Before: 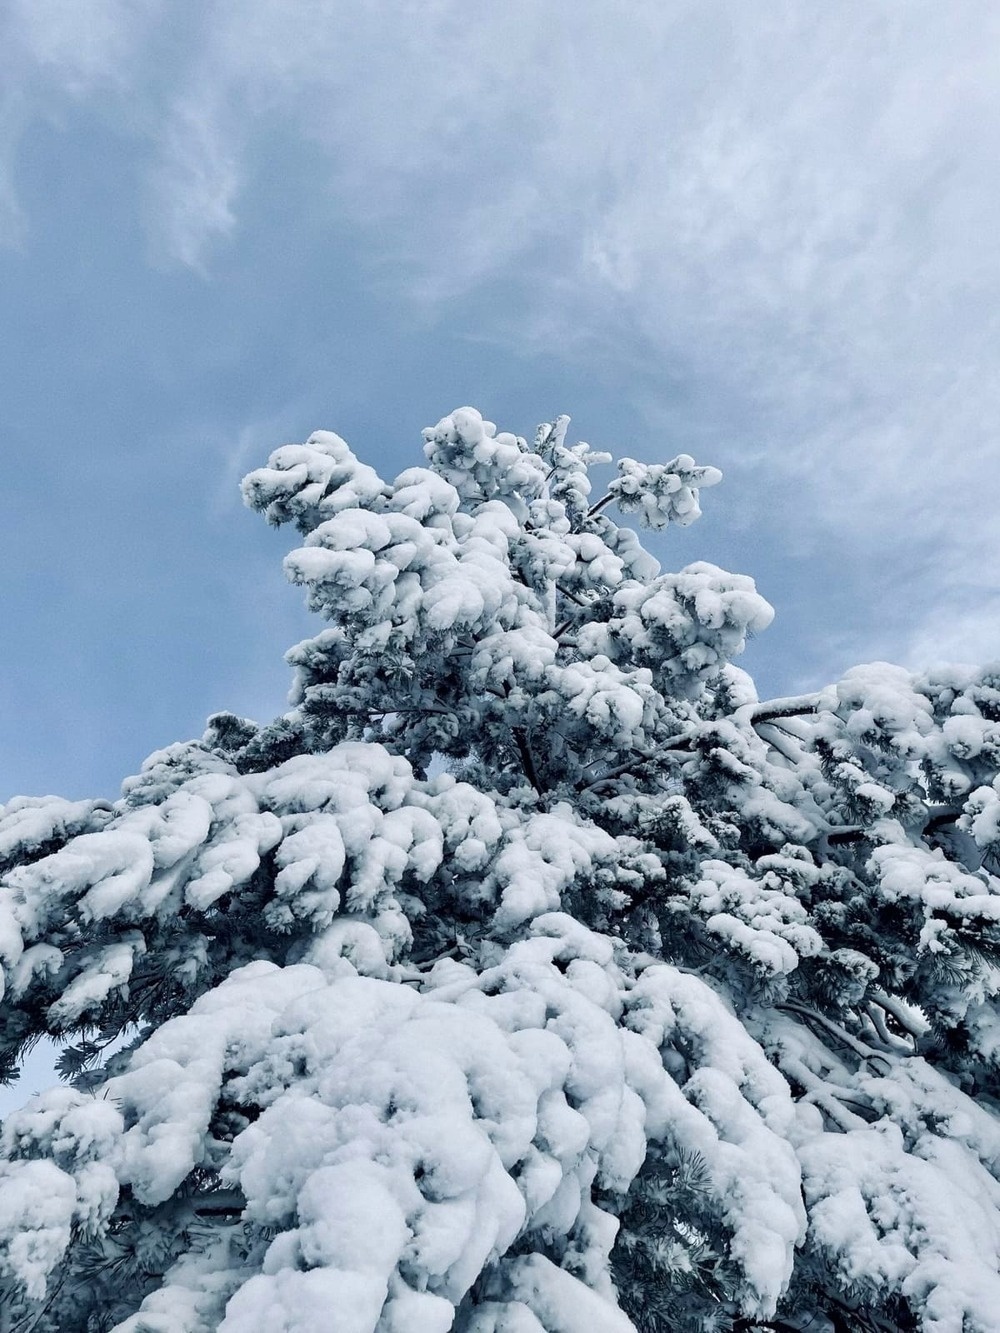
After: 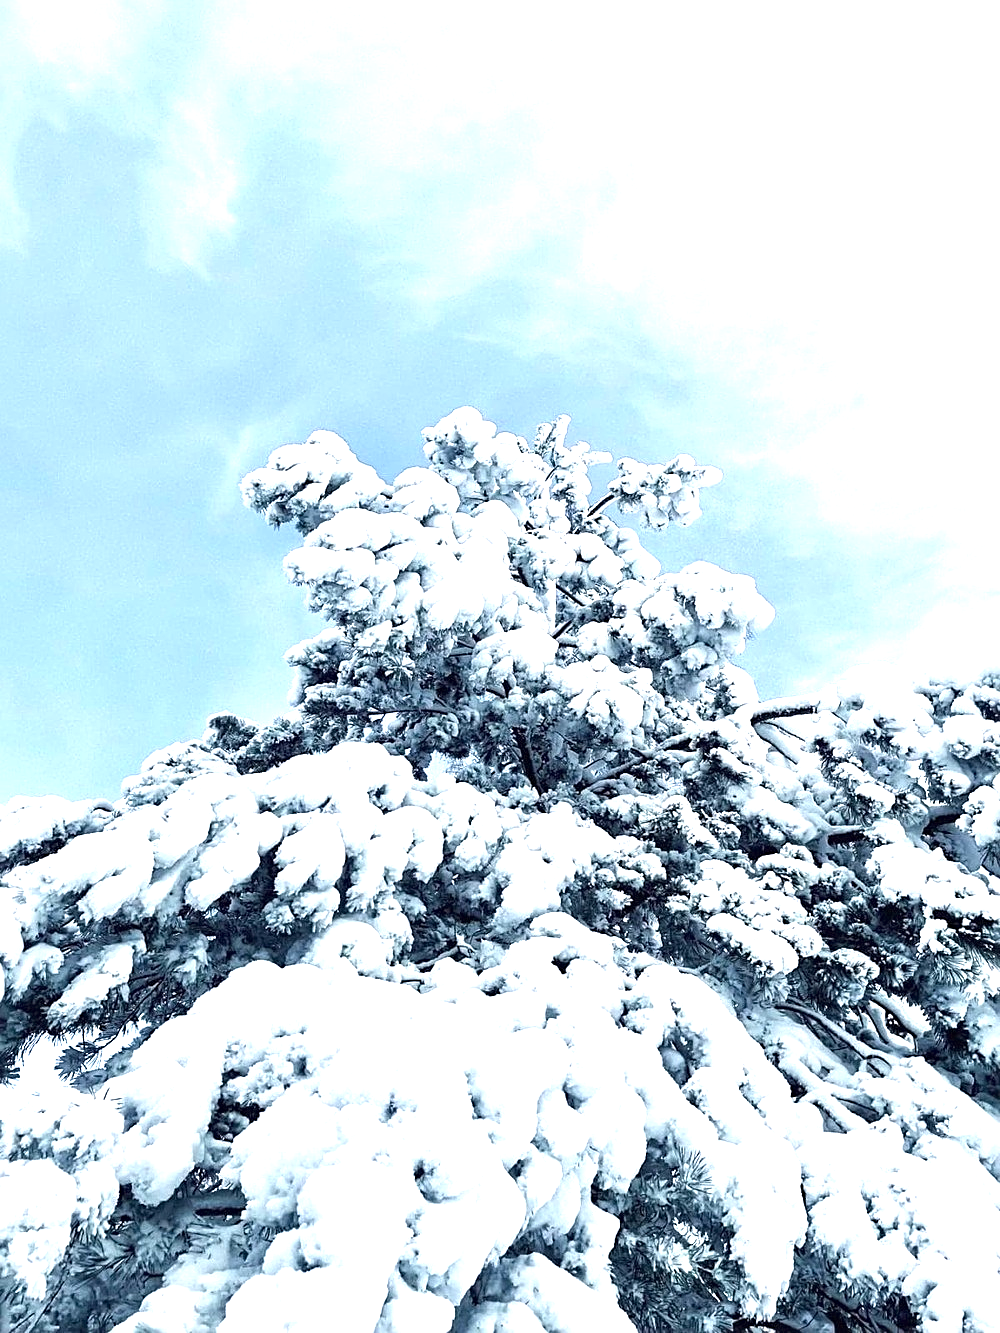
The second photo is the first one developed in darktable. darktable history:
sharpen: on, module defaults
tone equalizer: -8 EV 0.059 EV
exposure: black level correction 0, exposure 1.278 EV, compensate exposure bias true, compensate highlight preservation false
